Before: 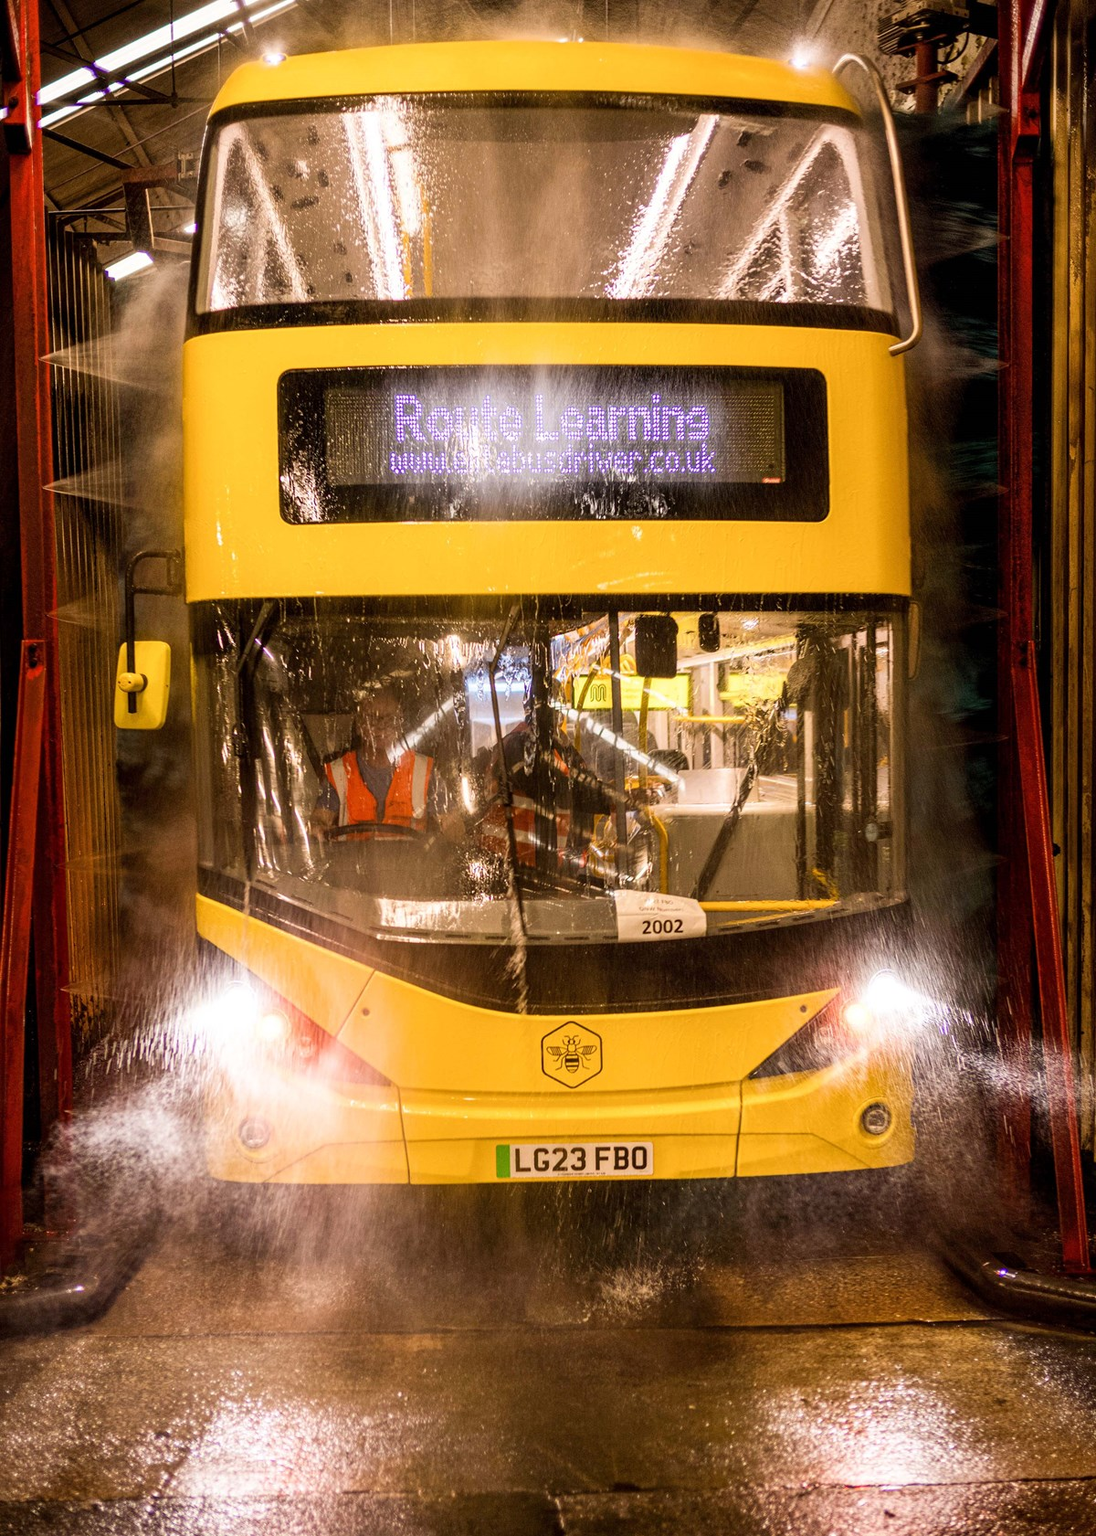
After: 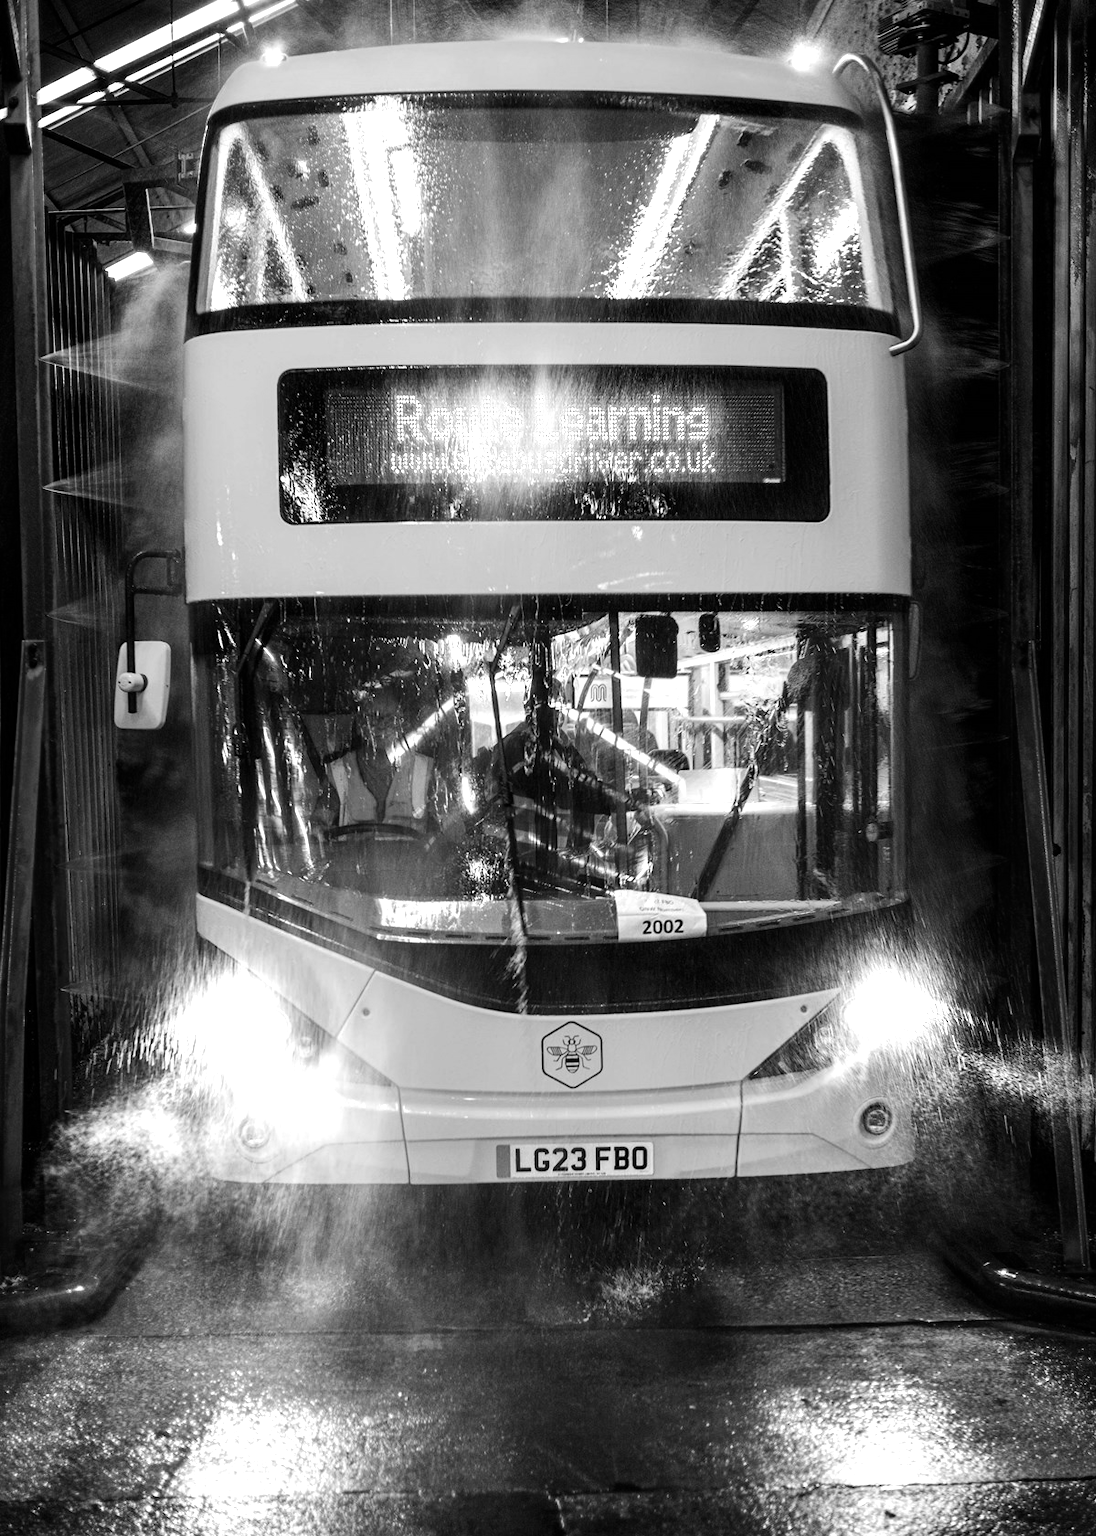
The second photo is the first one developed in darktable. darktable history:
base curve: preserve colors none
color calibration: output gray [0.253, 0.26, 0.487, 0], gray › normalize channels true, illuminant as shot in camera, x 0.358, y 0.373, temperature 4628.91 K, gamut compression 0.013
tone equalizer: -8 EV -0.722 EV, -7 EV -0.668 EV, -6 EV -0.624 EV, -5 EV -0.395 EV, -3 EV 0.372 EV, -2 EV 0.6 EV, -1 EV 0.697 EV, +0 EV 0.761 EV, edges refinement/feathering 500, mask exposure compensation -1.57 EV, preserve details no
color zones: curves: ch0 [(0, 0.497) (0.096, 0.361) (0.221, 0.538) (0.429, 0.5) (0.571, 0.5) (0.714, 0.5) (0.857, 0.5) (1, 0.497)]; ch1 [(0, 0.5) (0.143, 0.5) (0.257, -0.002) (0.429, 0.04) (0.571, -0.001) (0.714, -0.015) (0.857, 0.024) (1, 0.5)]
